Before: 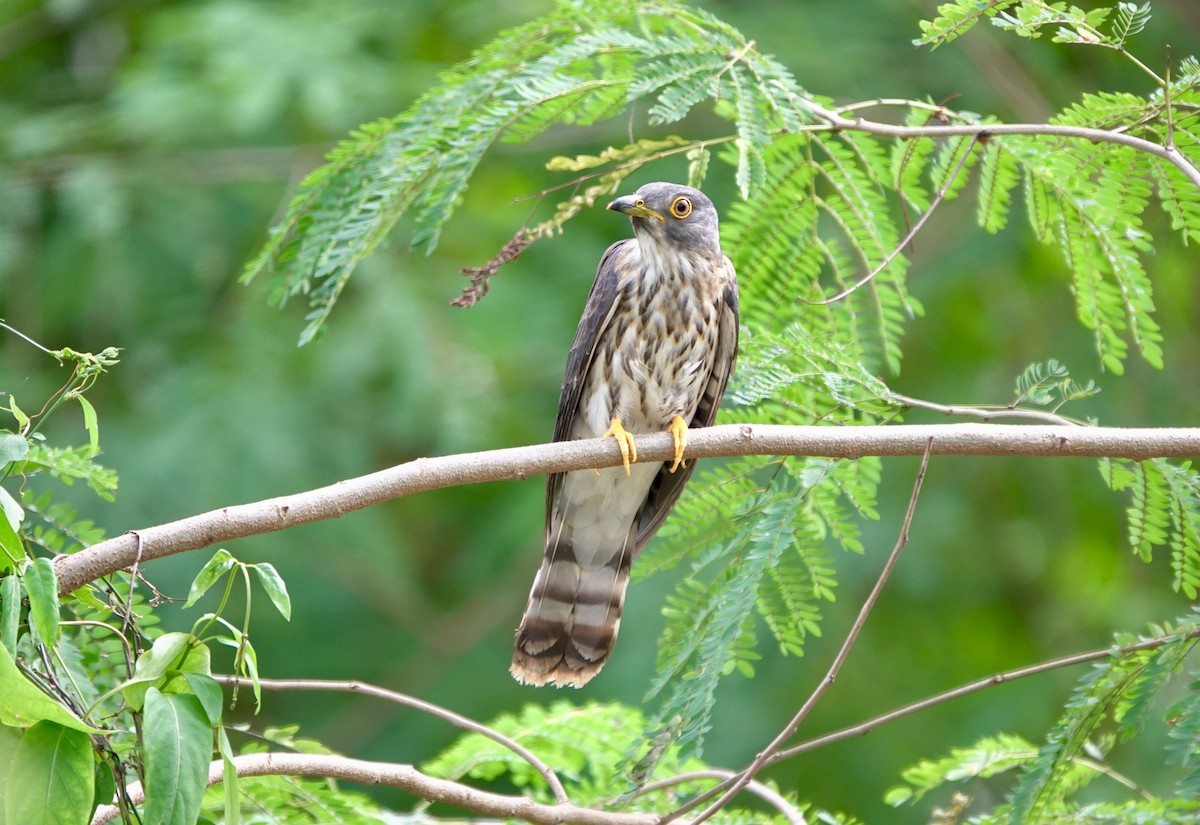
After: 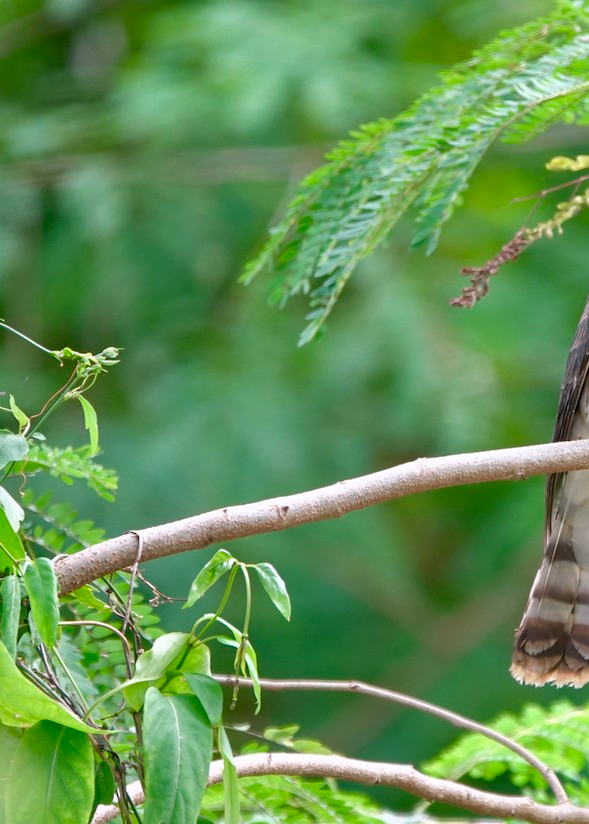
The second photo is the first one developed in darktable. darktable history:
crop and rotate: left 0%, top 0%, right 50.845%
white balance: red 1.009, blue 1.027
base curve: curves: ch0 [(0, 0) (0.74, 0.67) (1, 1)]
